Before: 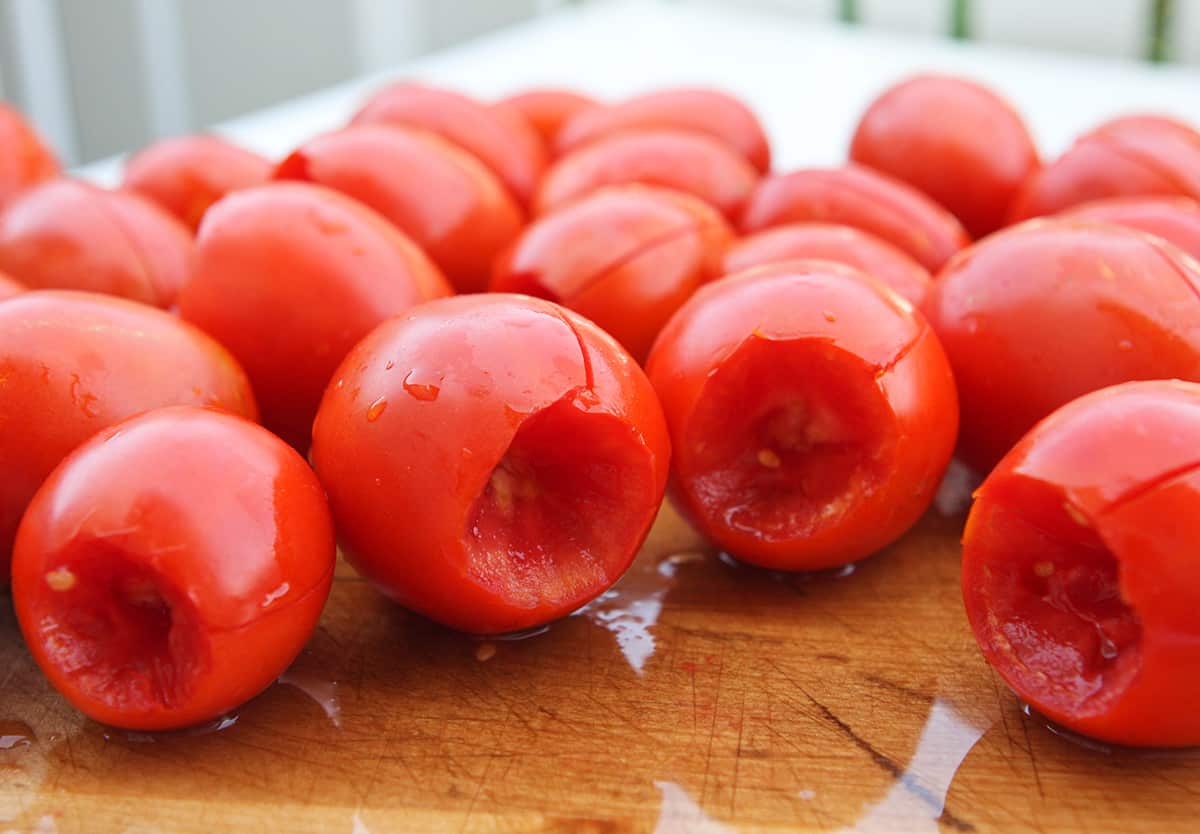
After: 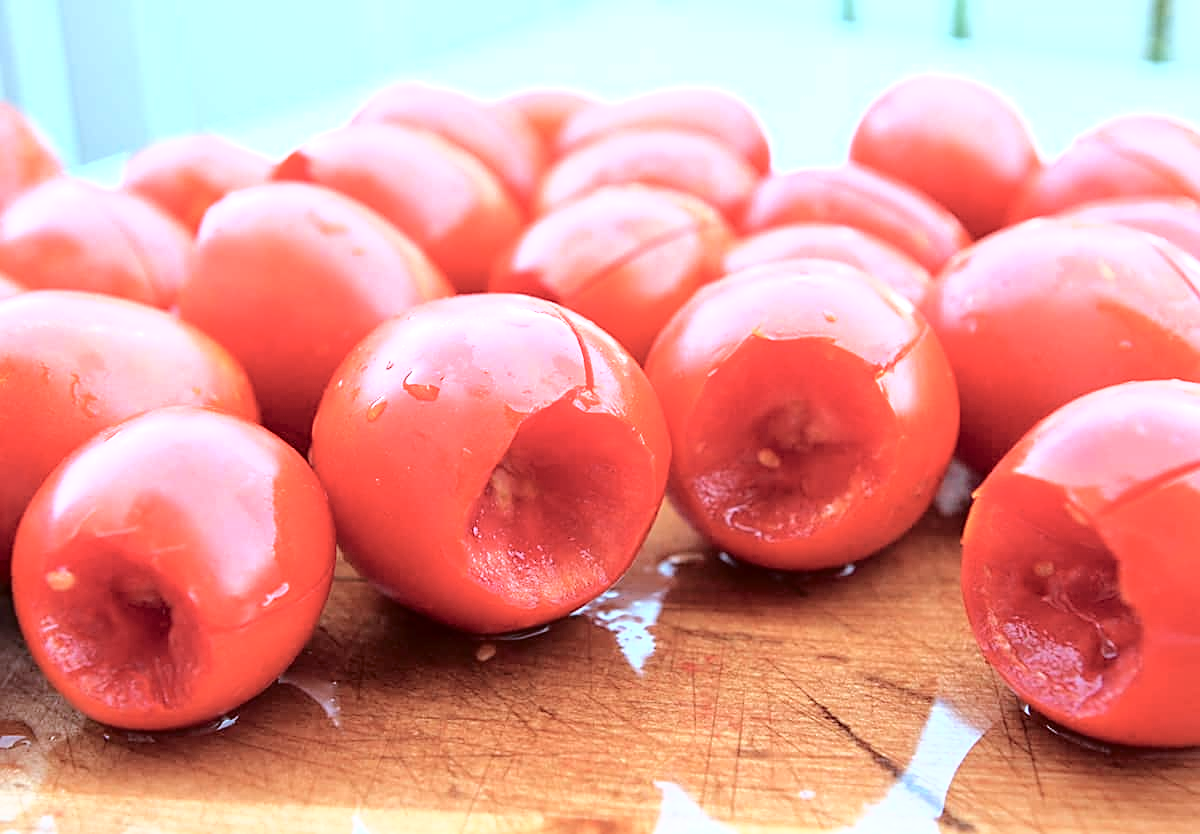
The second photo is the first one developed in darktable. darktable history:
sharpen: on, module defaults
color correction: highlights a* -9.65, highlights b* -21.64
exposure: black level correction -0.005, exposure 0.615 EV, compensate highlight preservation false
tone curve: curves: ch0 [(0, 0) (0.003, 0) (0.011, 0.001) (0.025, 0.001) (0.044, 0.002) (0.069, 0.007) (0.1, 0.015) (0.136, 0.027) (0.177, 0.066) (0.224, 0.122) (0.277, 0.219) (0.335, 0.327) (0.399, 0.432) (0.468, 0.527) (0.543, 0.615) (0.623, 0.695) (0.709, 0.777) (0.801, 0.874) (0.898, 0.973) (1, 1)], color space Lab, independent channels, preserve colors none
